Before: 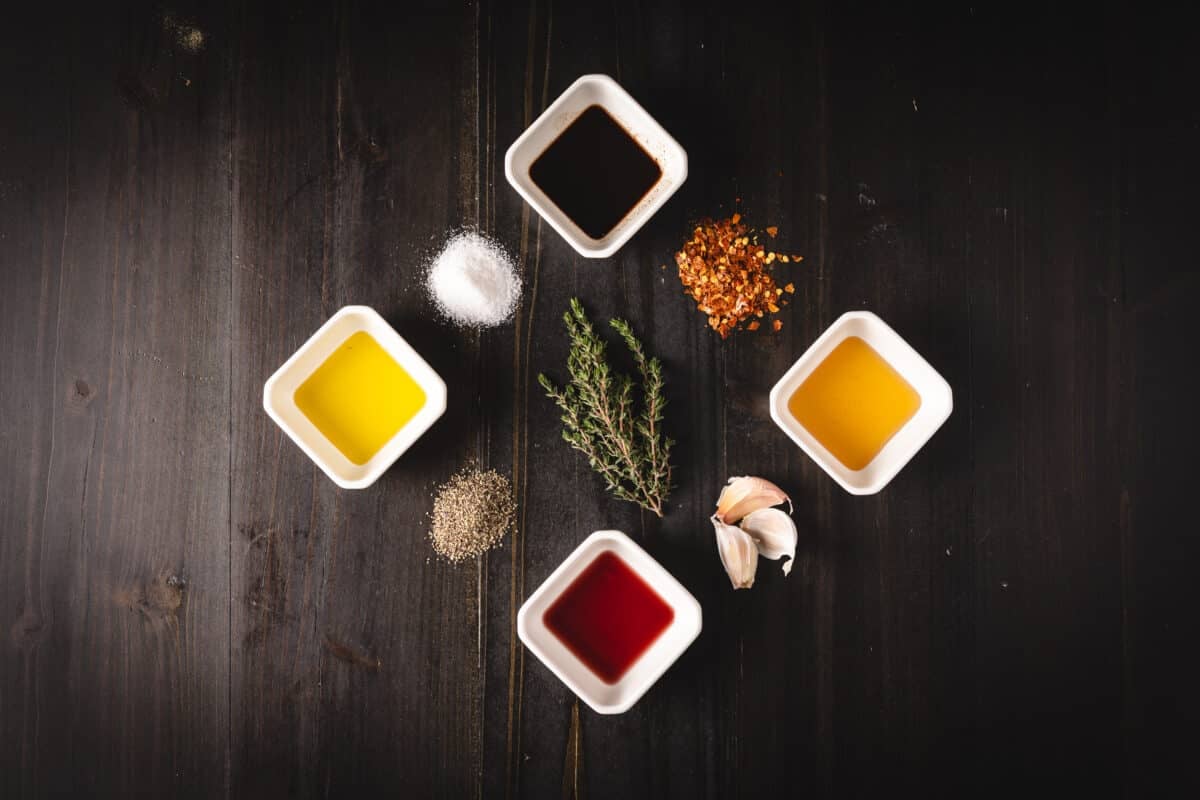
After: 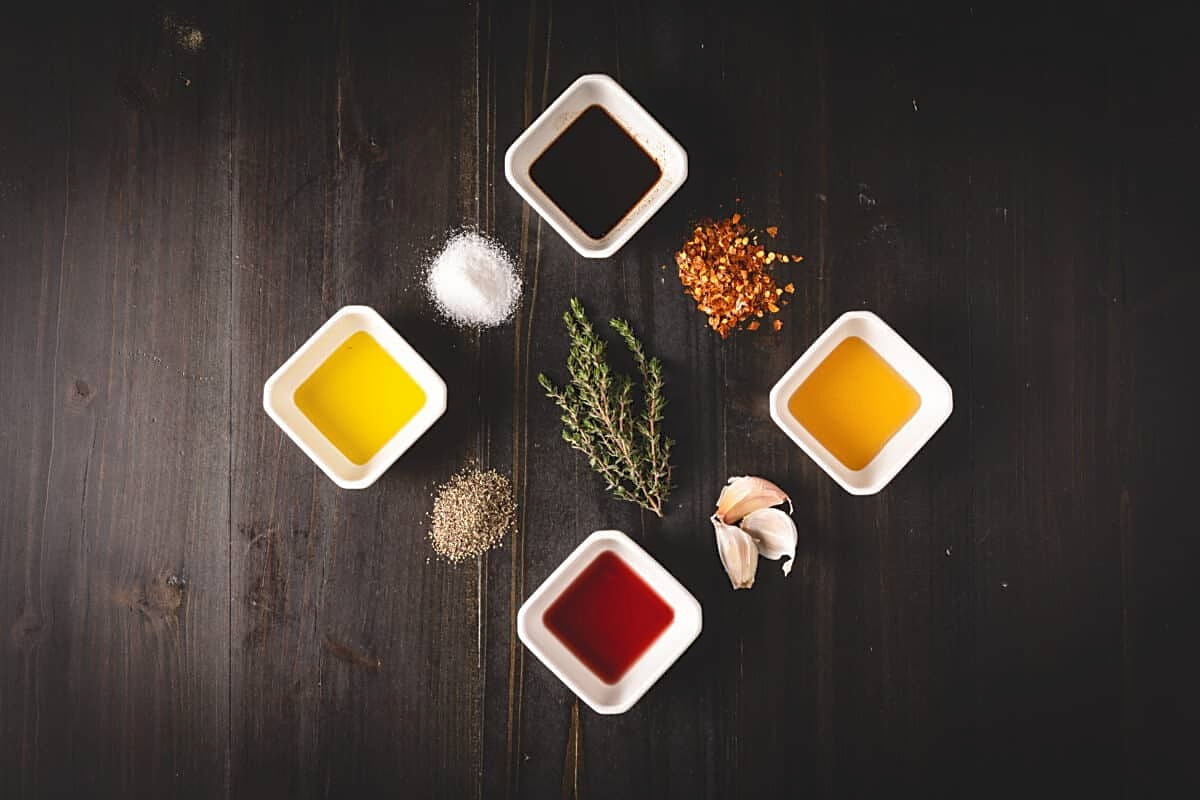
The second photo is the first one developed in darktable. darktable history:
tone curve: curves: ch0 [(0, 0) (0.003, 0.04) (0.011, 0.053) (0.025, 0.077) (0.044, 0.104) (0.069, 0.127) (0.1, 0.15) (0.136, 0.177) (0.177, 0.215) (0.224, 0.254) (0.277, 0.3) (0.335, 0.355) (0.399, 0.41) (0.468, 0.477) (0.543, 0.554) (0.623, 0.636) (0.709, 0.72) (0.801, 0.804) (0.898, 0.892) (1, 1)], color space Lab, independent channels, preserve colors none
sharpen: on, module defaults
